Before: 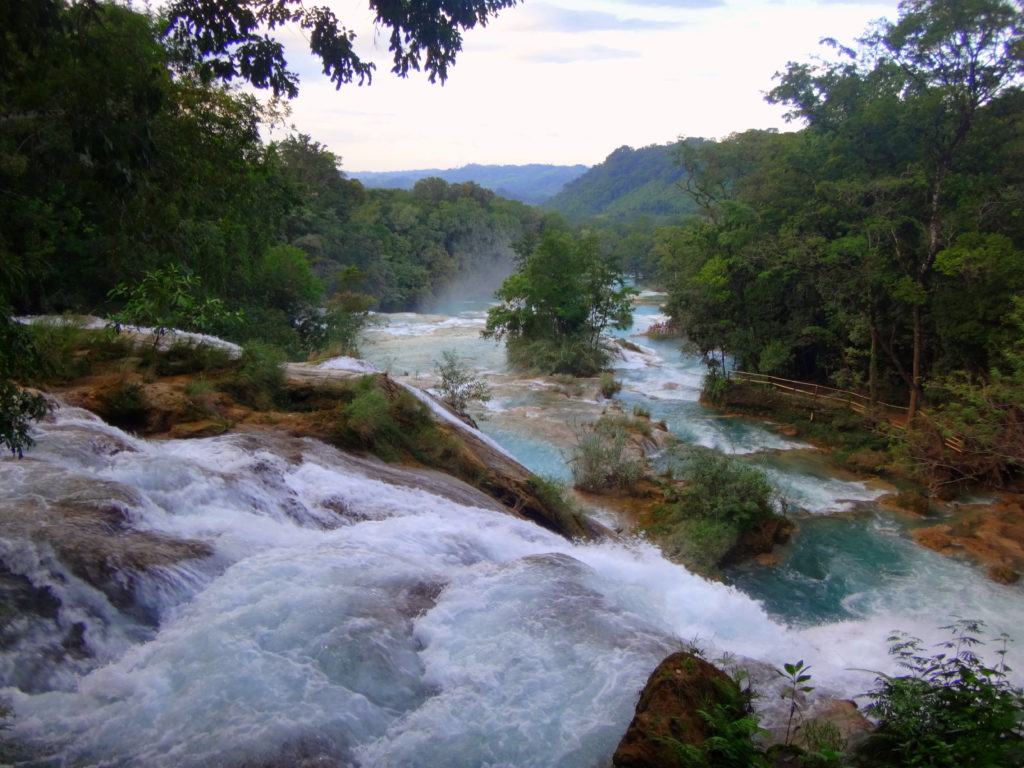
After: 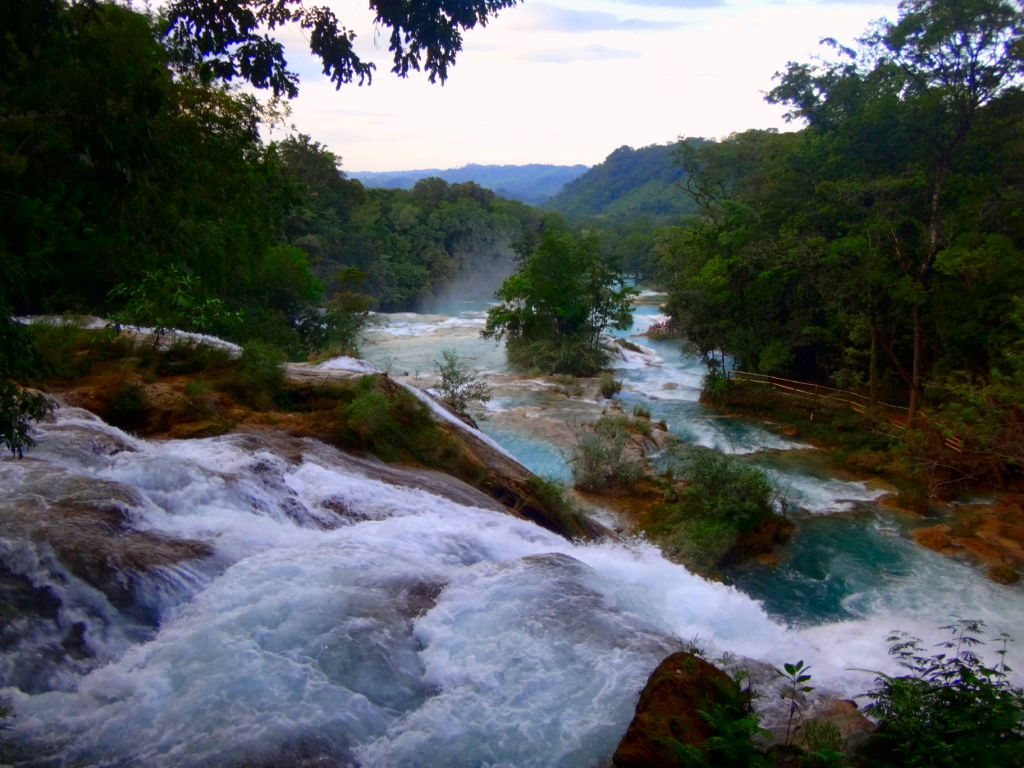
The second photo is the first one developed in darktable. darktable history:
contrast brightness saturation: contrast 0.121, brightness -0.117, saturation 0.197
